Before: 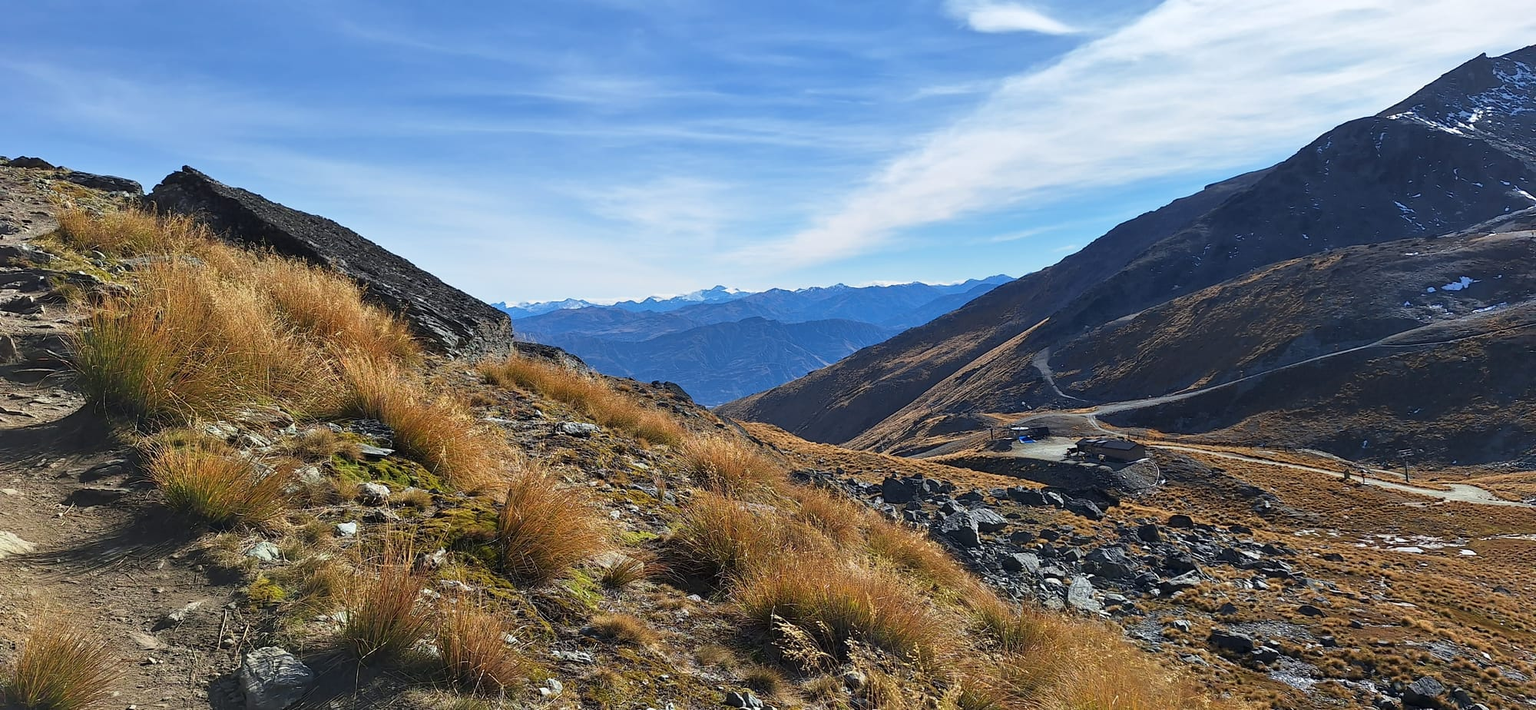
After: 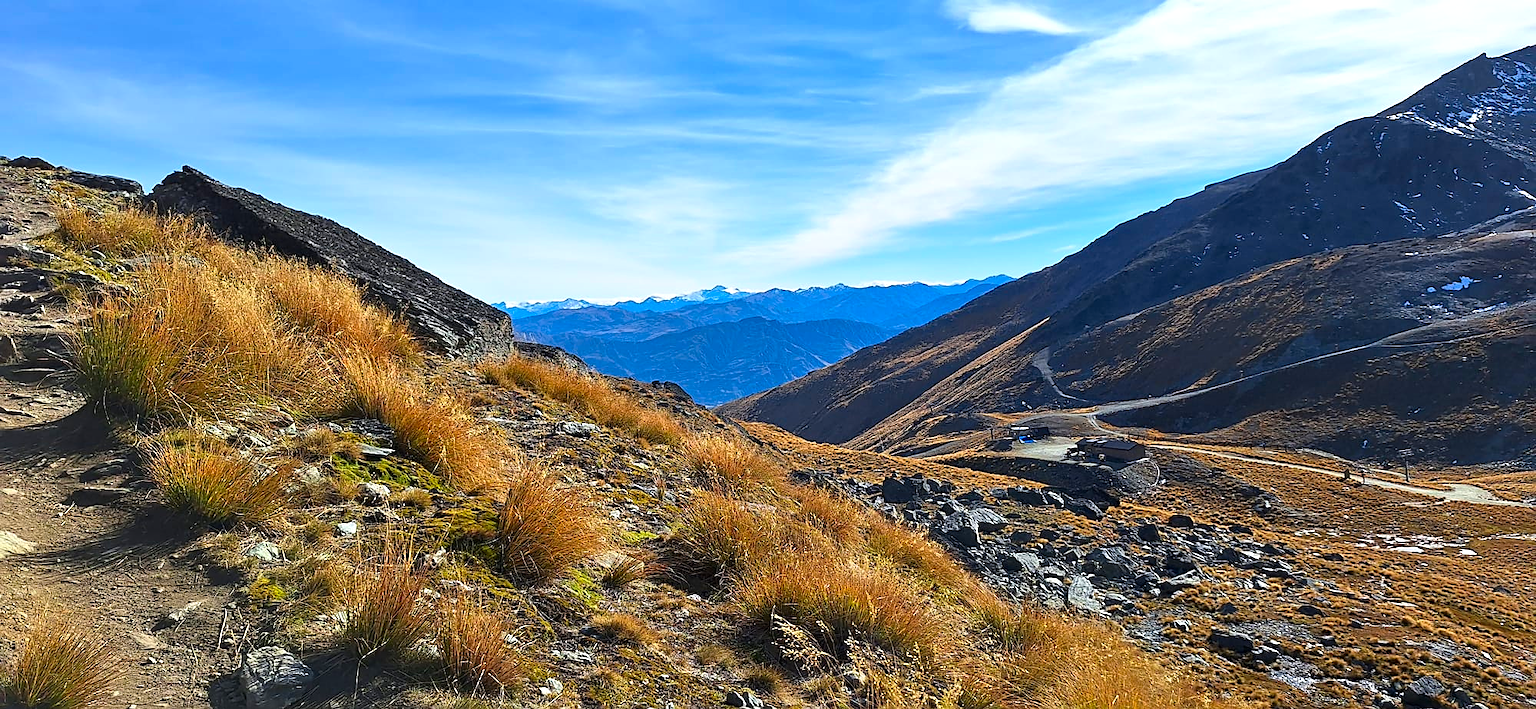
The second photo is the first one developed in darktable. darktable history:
contrast brightness saturation: contrast 0.09, saturation 0.28
exposure: exposure 0.207 EV, compensate highlight preservation false
sharpen: on, module defaults
color balance rgb: perceptual saturation grading › global saturation 3.7%, global vibrance 5.56%, contrast 3.24%
